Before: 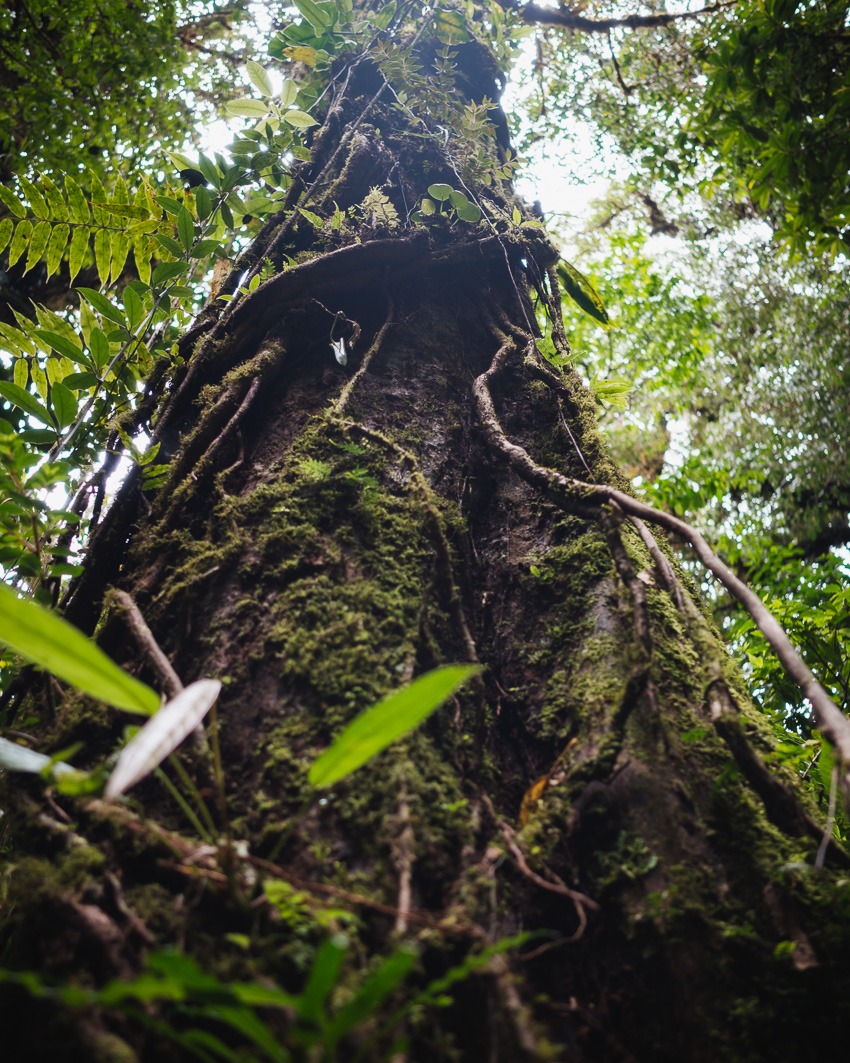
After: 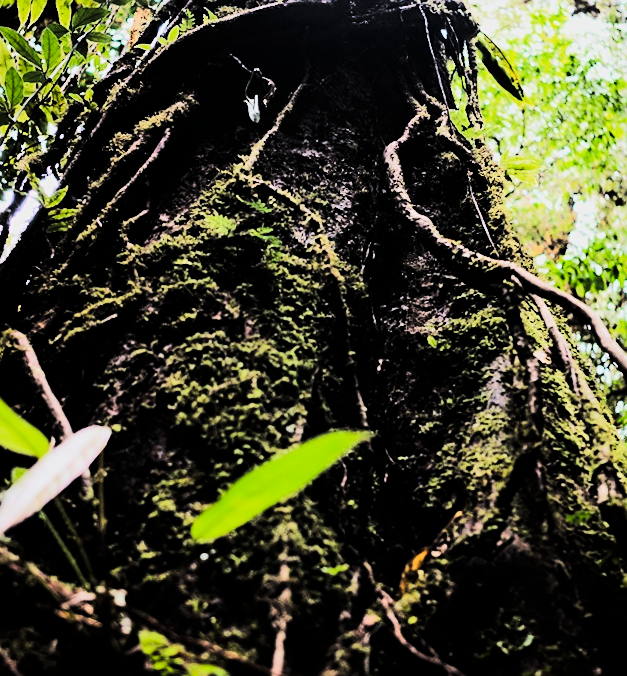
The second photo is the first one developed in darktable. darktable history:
rotate and perspective: rotation 0.8°, automatic cropping off
tone curve: curves: ch0 [(0, 0) (0.086, 0.006) (0.148, 0.021) (0.245, 0.105) (0.374, 0.401) (0.444, 0.631) (0.778, 0.915) (1, 1)], color space Lab, linked channels, preserve colors none
sharpen: on, module defaults
filmic rgb: black relative exposure -7.48 EV, white relative exposure 4.83 EV, hardness 3.4, color science v6 (2022)
crop and rotate: angle -3.37°, left 9.79%, top 20.73%, right 12.42%, bottom 11.82%
